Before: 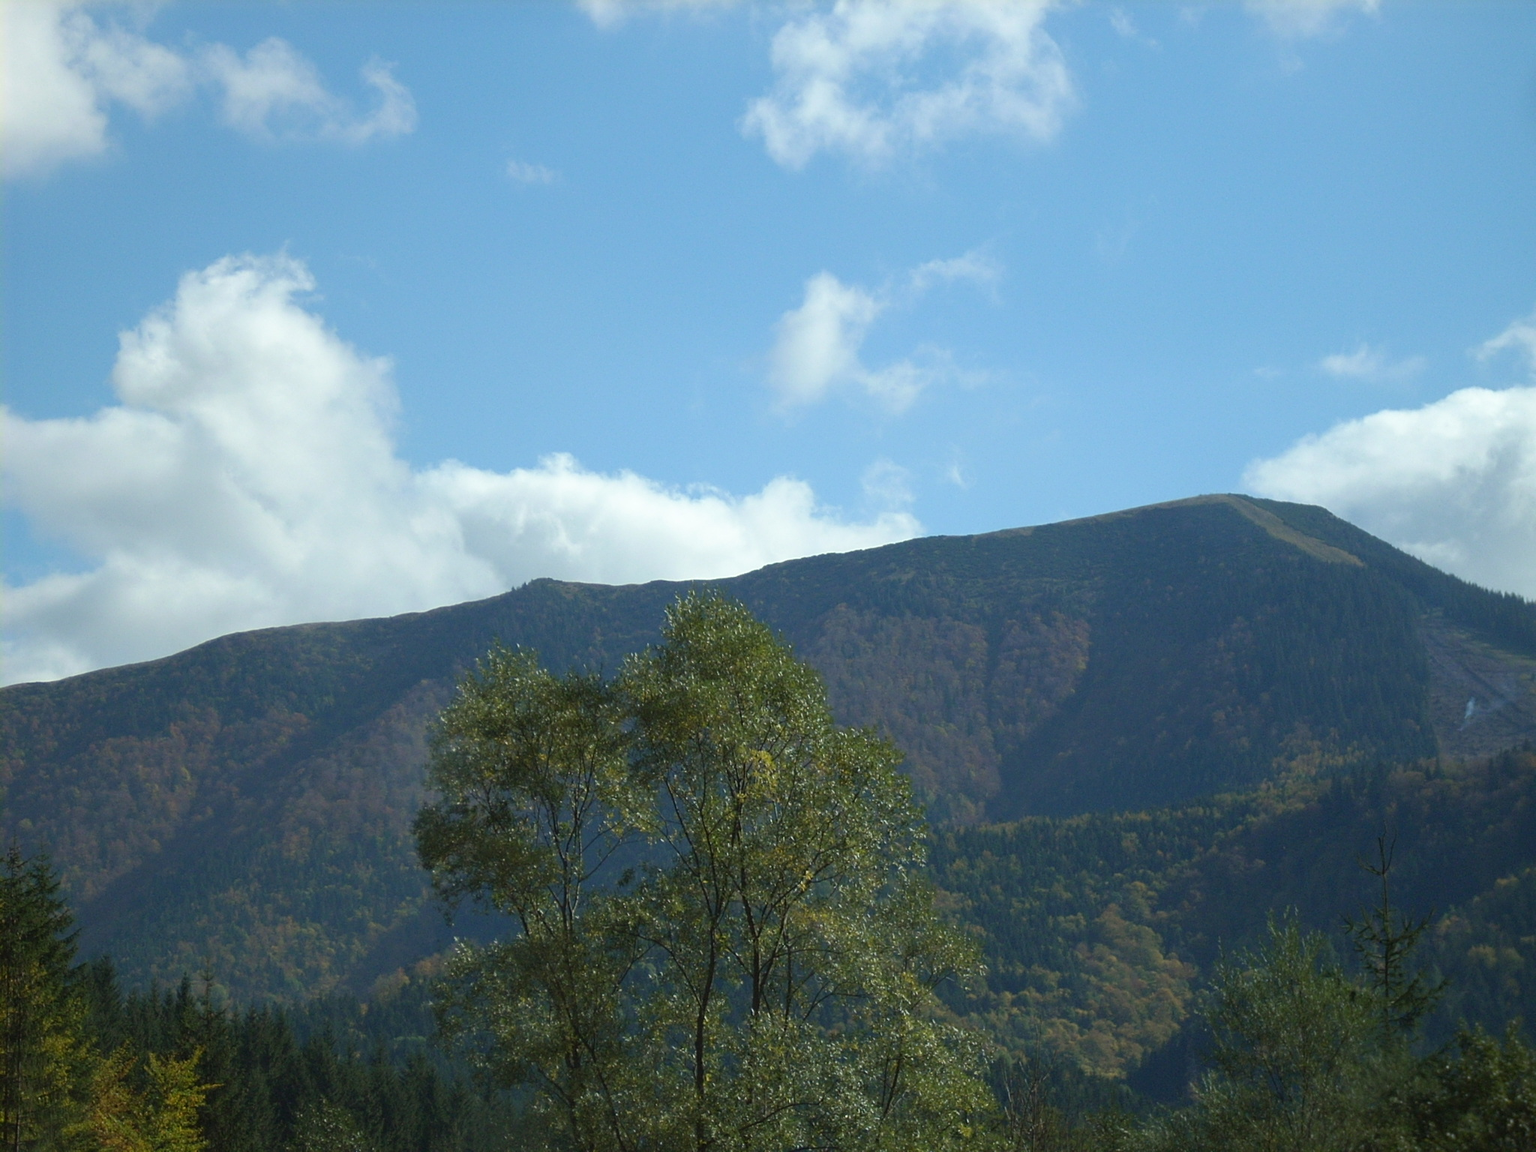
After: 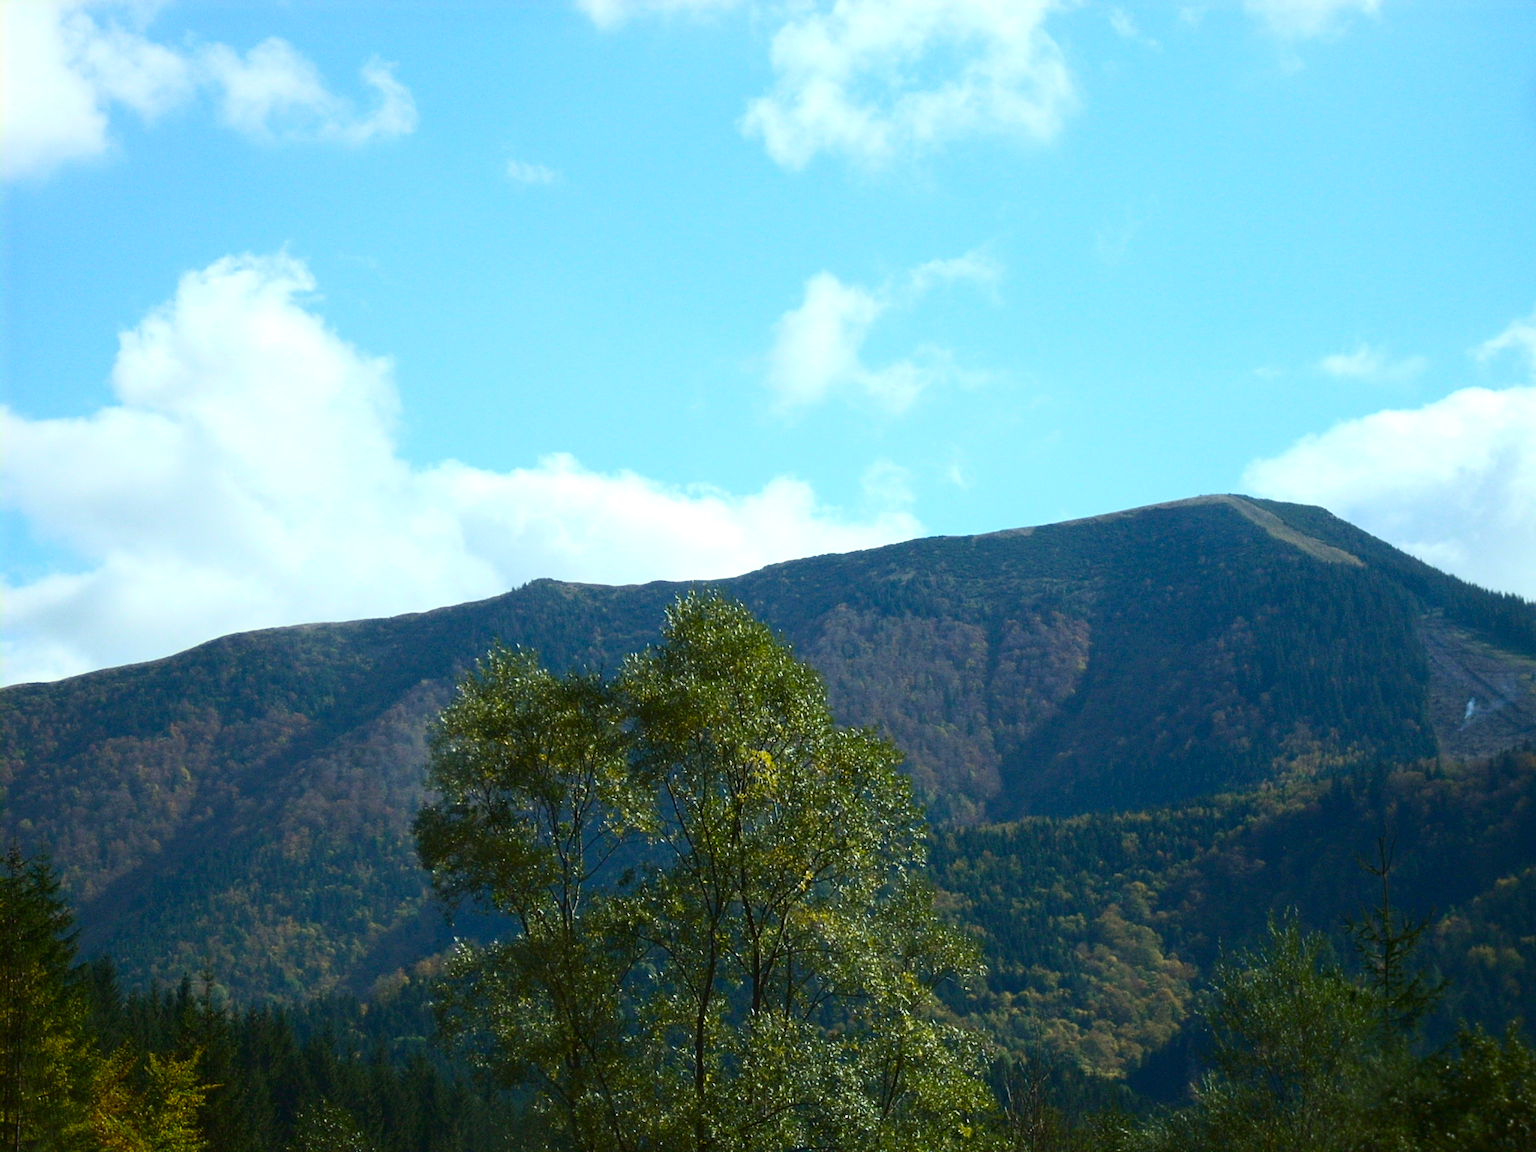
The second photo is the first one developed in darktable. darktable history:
contrast brightness saturation: contrast 0.28
exposure: black level correction 0, exposure 1.1 EV, compensate exposure bias true, compensate highlight preservation false
color balance rgb: perceptual saturation grading › global saturation 25%, global vibrance 20%
